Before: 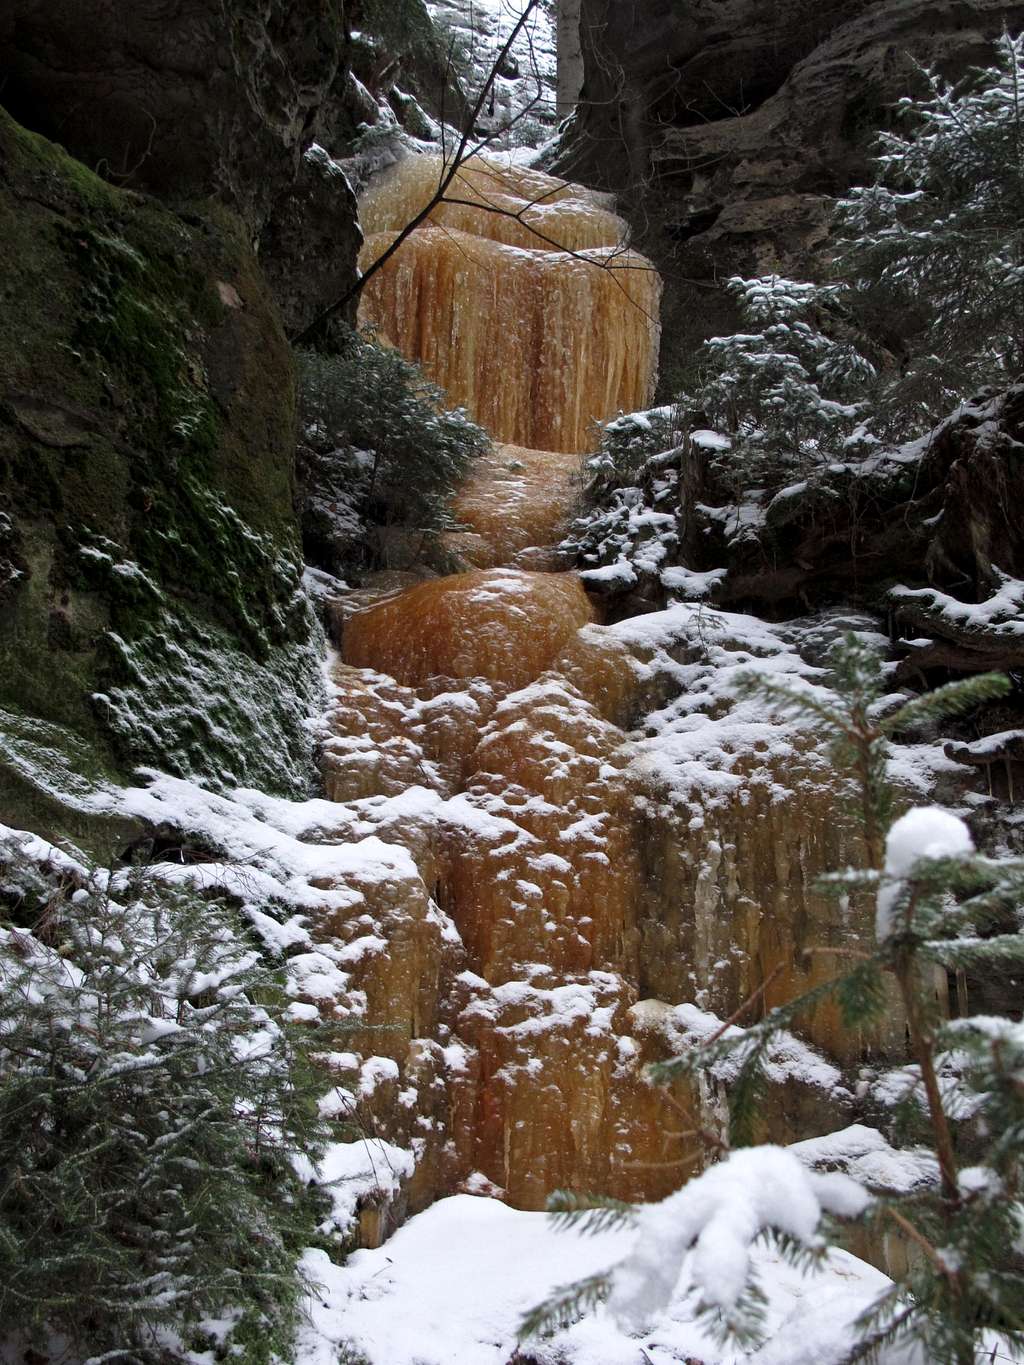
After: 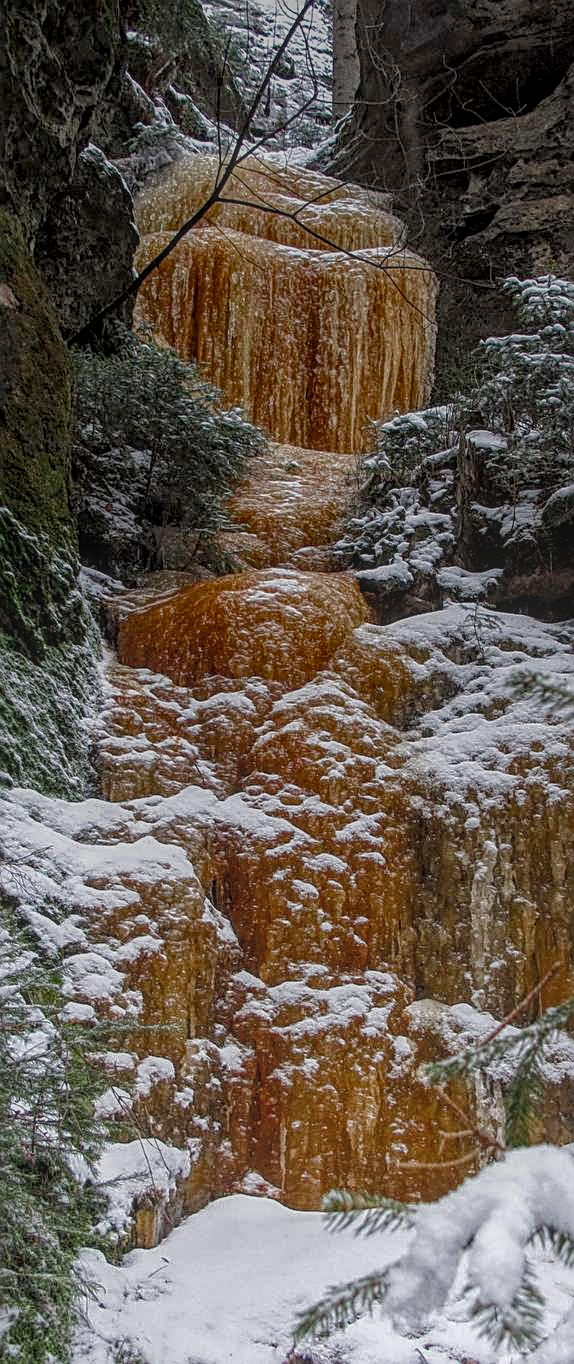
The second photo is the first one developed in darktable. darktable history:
color balance rgb: linear chroma grading › shadows -2.11%, linear chroma grading › highlights -14.79%, linear chroma grading › global chroma -9.455%, linear chroma grading › mid-tones -9.914%, perceptual saturation grading › global saturation 14.219%, perceptual saturation grading › highlights -25.138%, perceptual saturation grading › shadows 29.66%, global vibrance 10.33%, saturation formula JzAzBz (2021)
sharpen: amount 0.749
crop: left 21.944%, right 21.989%, bottom 0.013%
local contrast: highlights 20%, shadows 26%, detail 199%, midtone range 0.2
